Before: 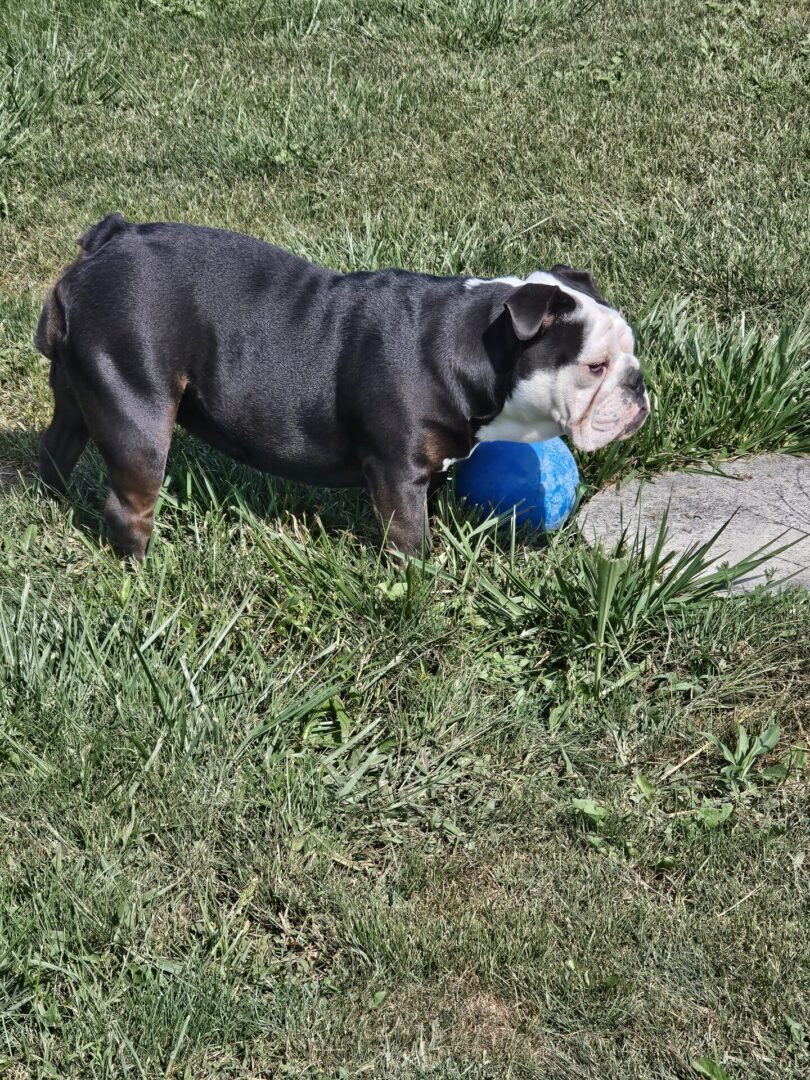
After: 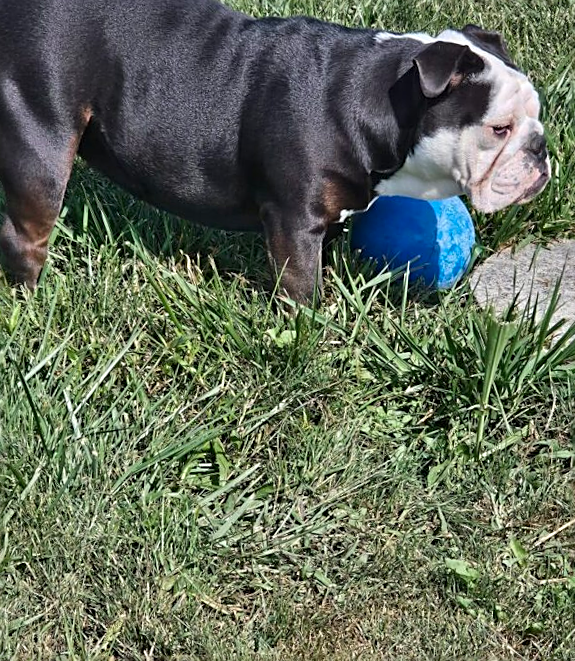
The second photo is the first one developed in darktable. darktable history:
sharpen: amount 0.496
crop and rotate: angle -4.17°, left 9.885%, top 20.847%, right 12.364%, bottom 12.111%
